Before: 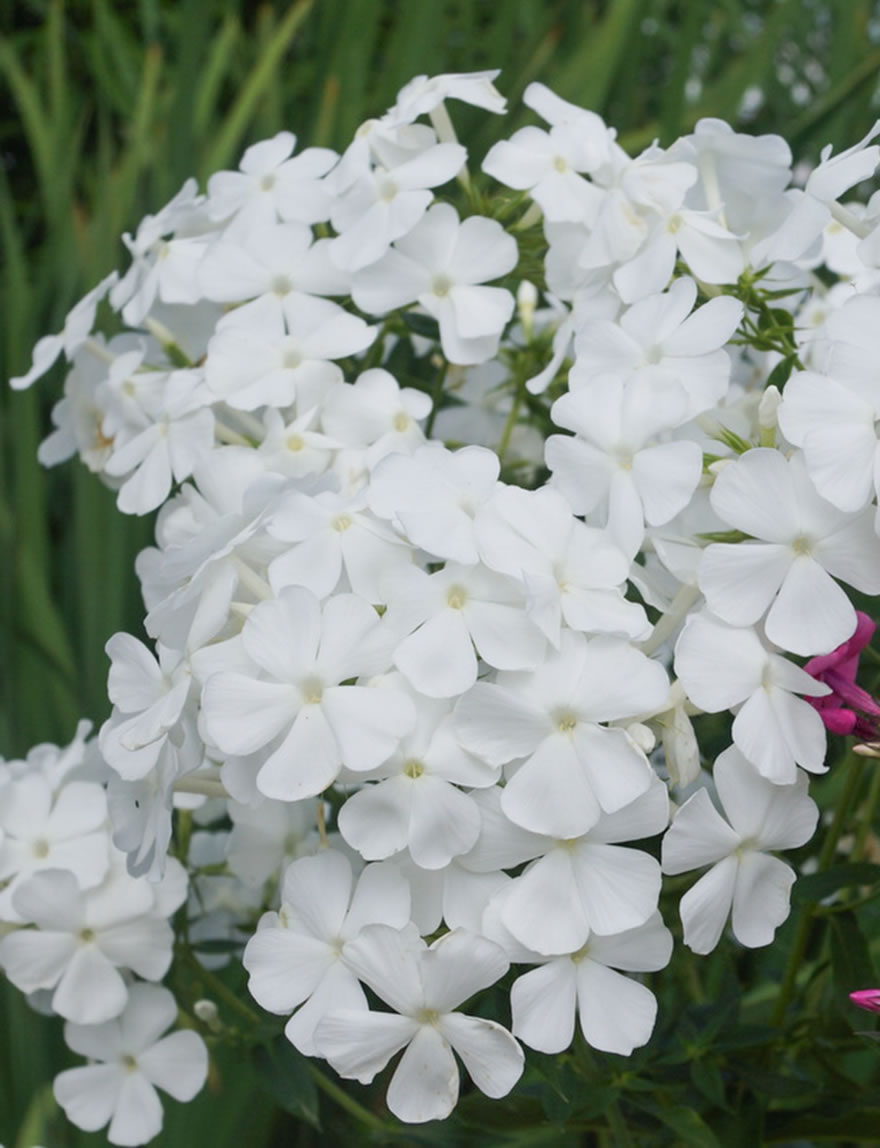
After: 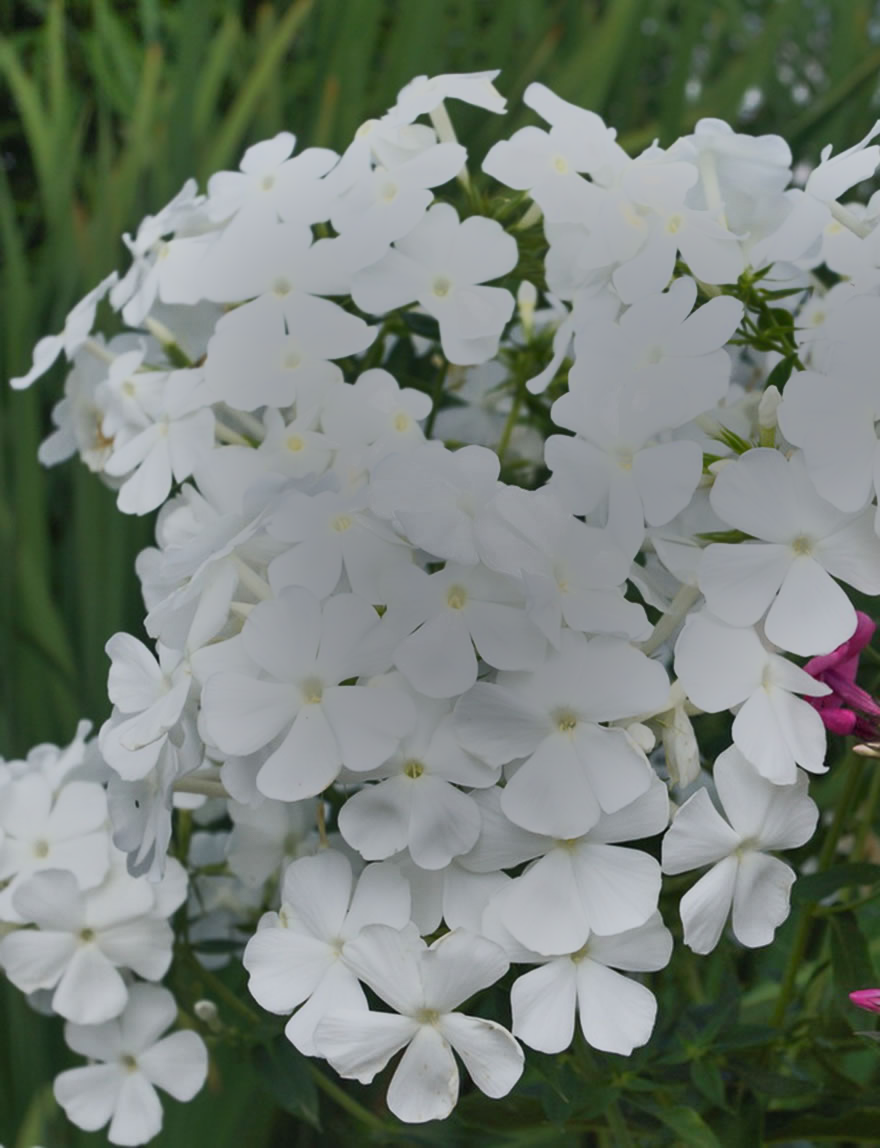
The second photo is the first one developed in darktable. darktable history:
shadows and highlights: shadows 19.13, highlights -83.41, soften with gaussian
exposure: exposure -0.116 EV, compensate exposure bias true, compensate highlight preservation false
tone equalizer: -7 EV -0.63 EV, -6 EV 1 EV, -5 EV -0.45 EV, -4 EV 0.43 EV, -3 EV 0.41 EV, -2 EV 0.15 EV, -1 EV -0.15 EV, +0 EV -0.39 EV, smoothing diameter 25%, edges refinement/feathering 10, preserve details guided filter
